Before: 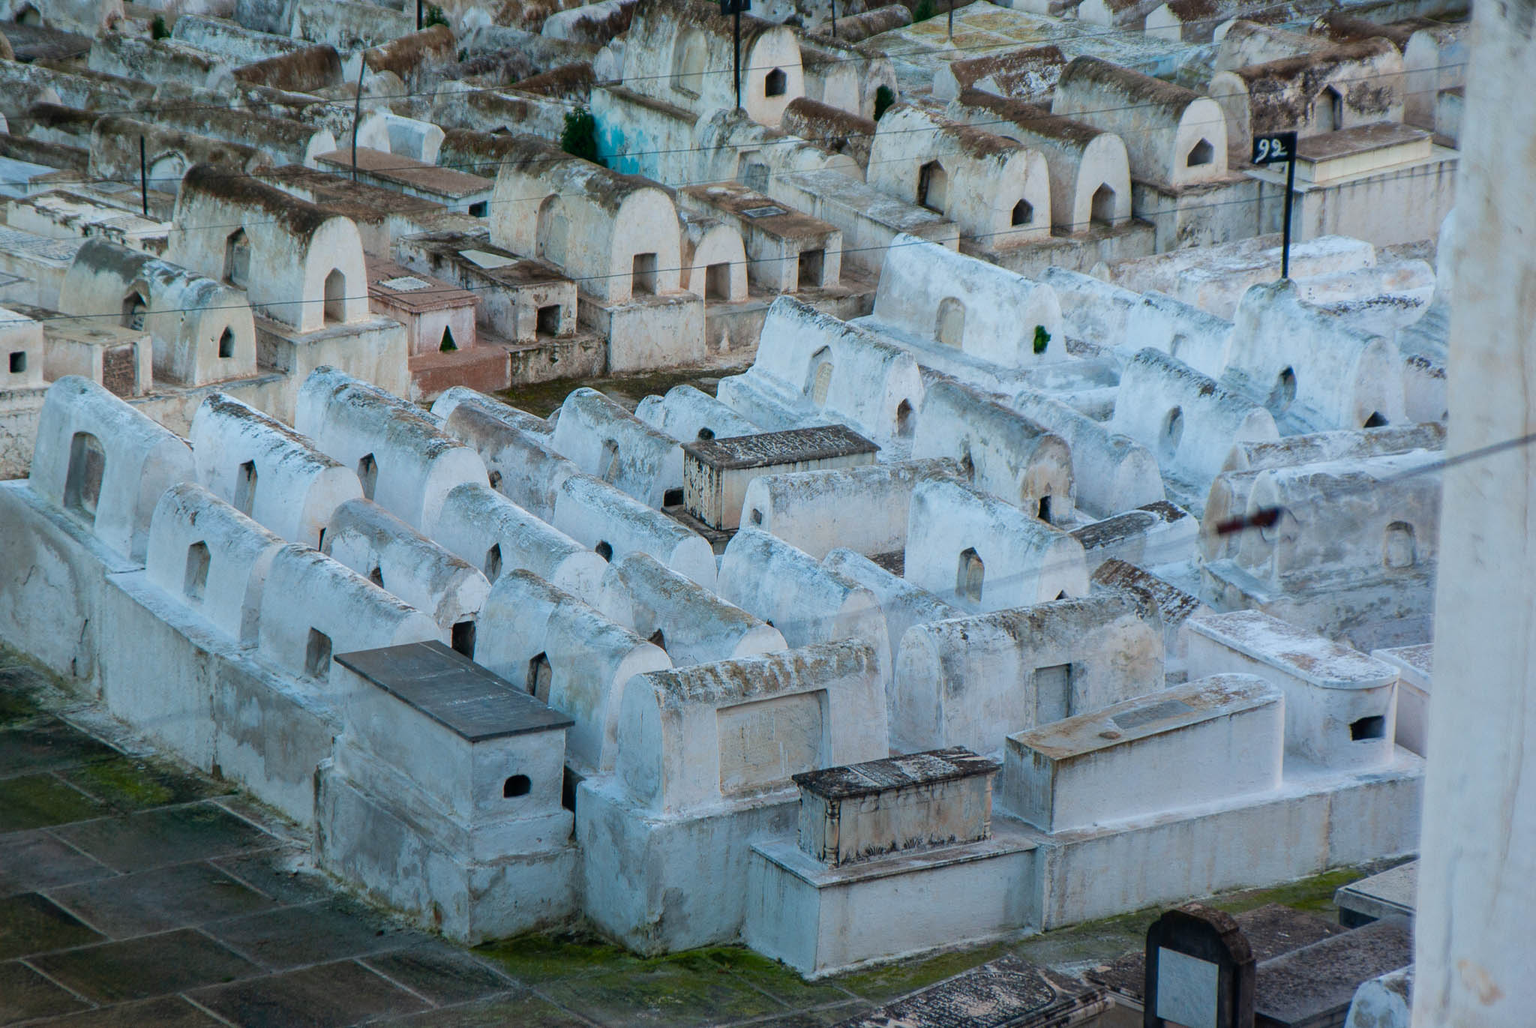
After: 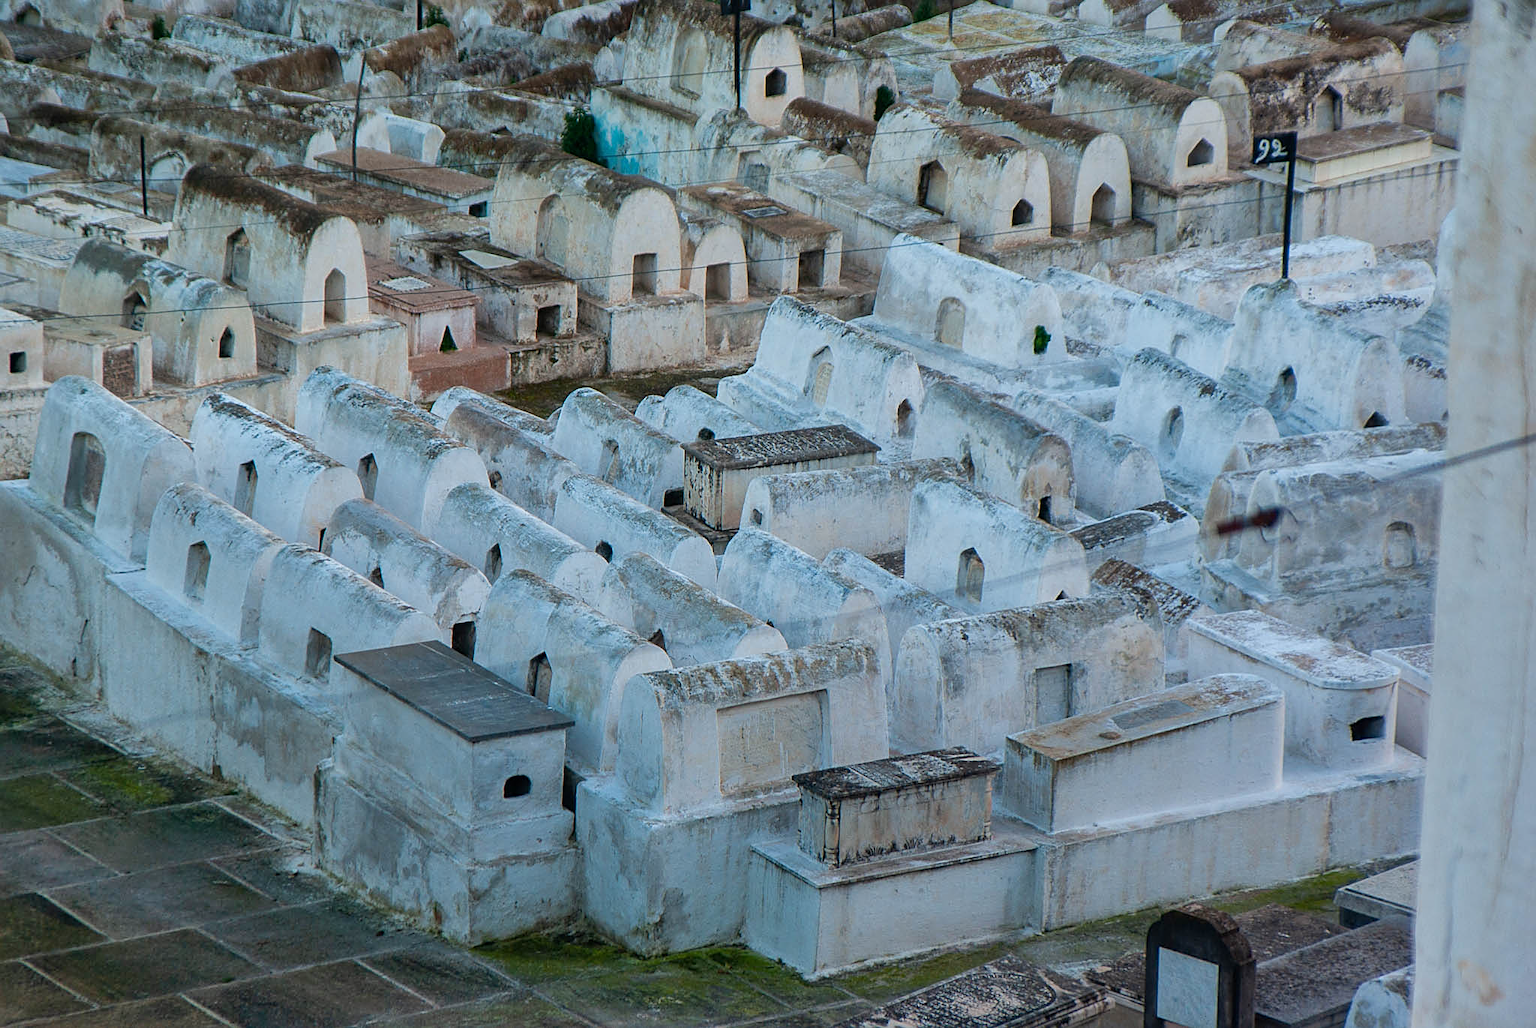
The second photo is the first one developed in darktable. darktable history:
shadows and highlights: highlights color adjustment 0%, low approximation 0.01, soften with gaussian
sharpen: amount 0.478
